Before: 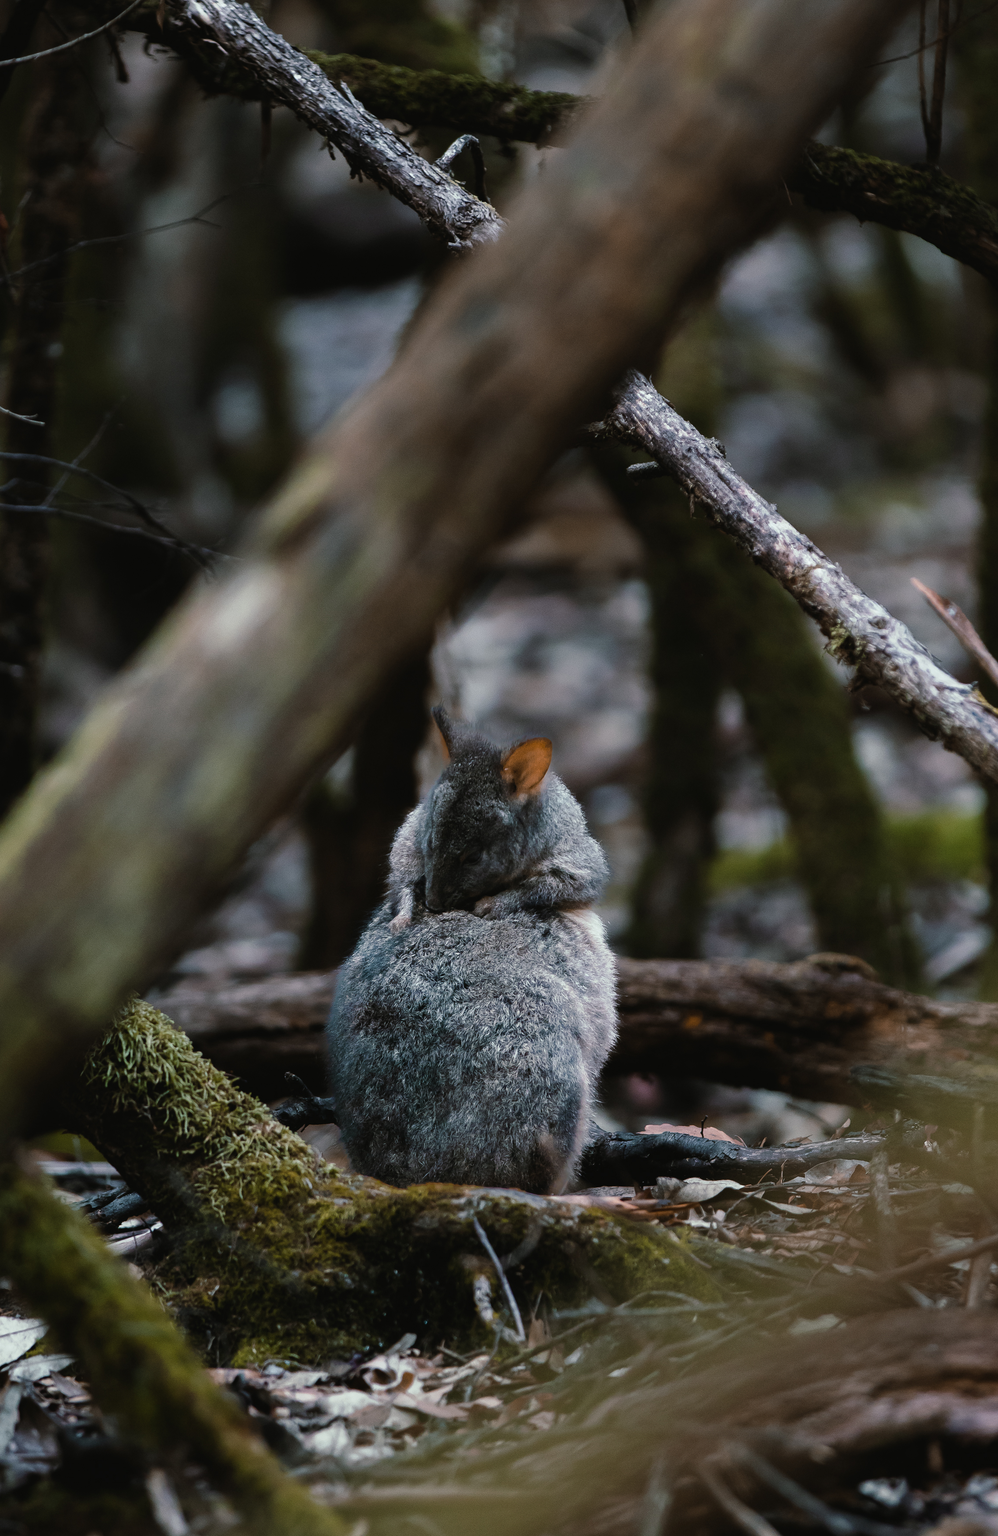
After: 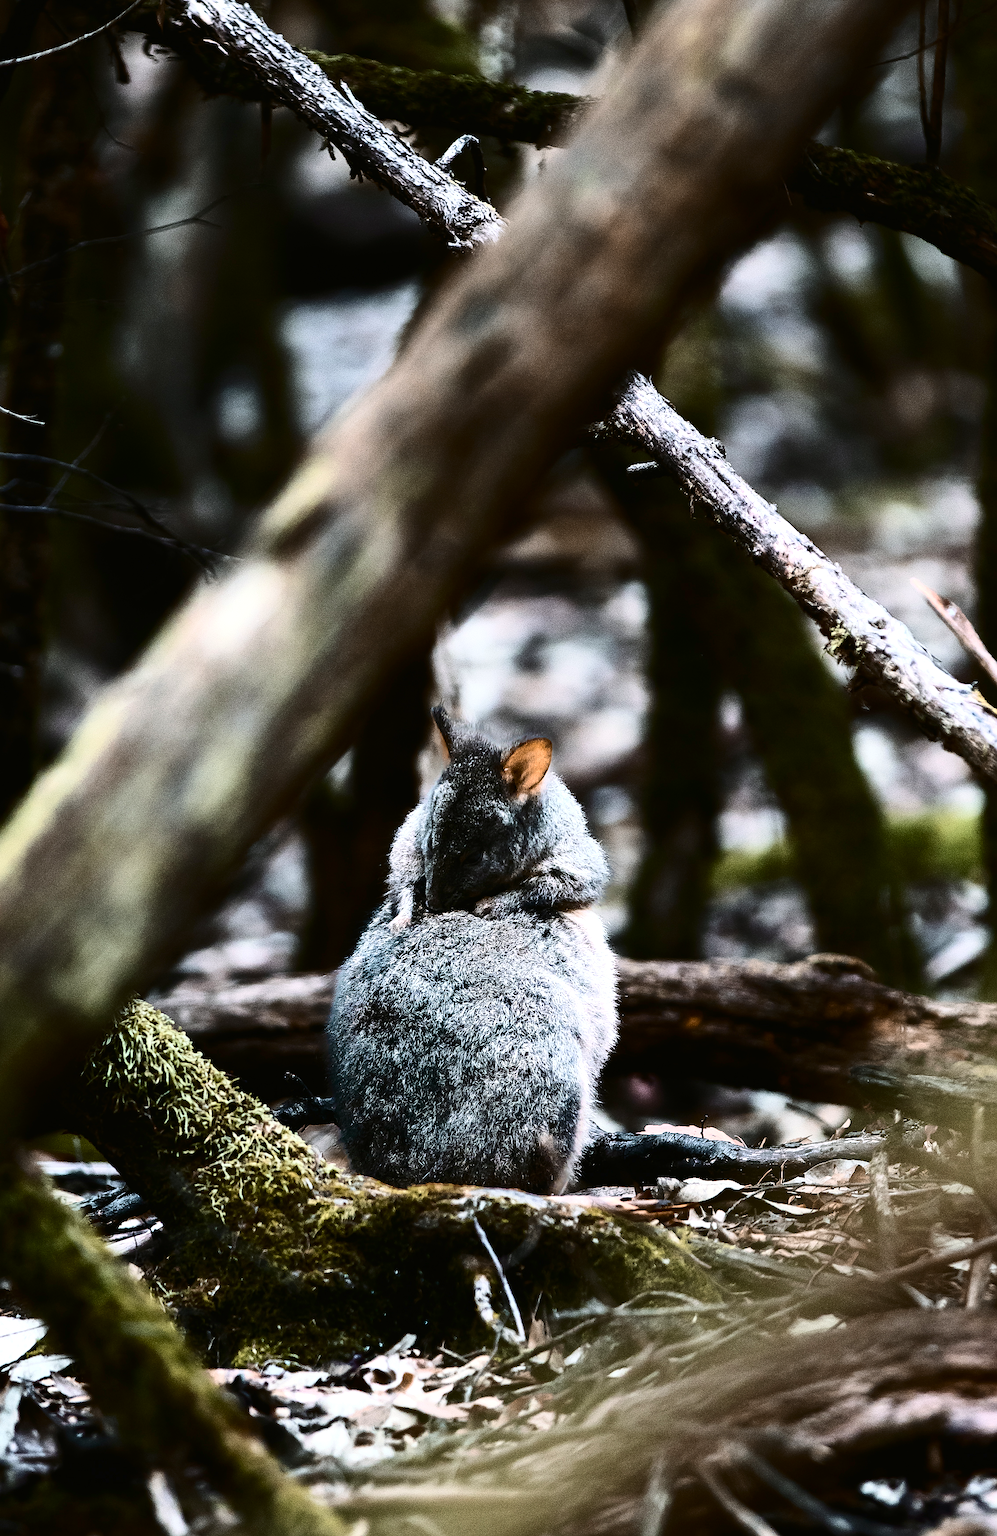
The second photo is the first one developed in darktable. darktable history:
exposure: black level correction 0, exposure 1.098 EV, compensate exposure bias true, compensate highlight preservation false
contrast brightness saturation: contrast 0.501, saturation -0.091
sharpen: on, module defaults
